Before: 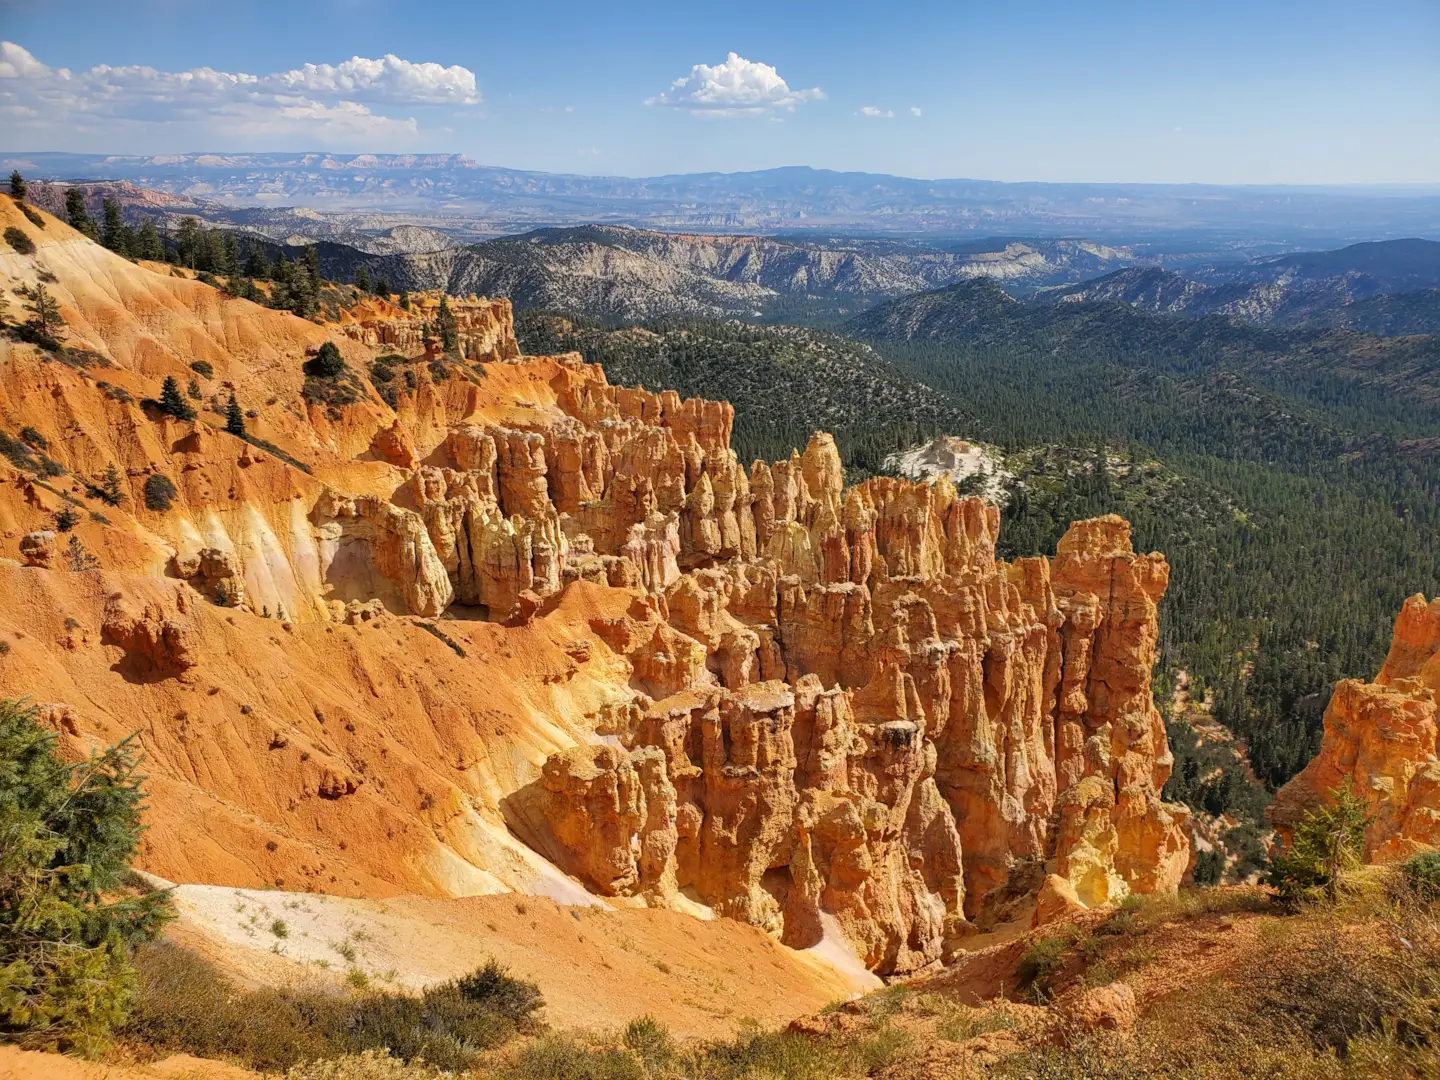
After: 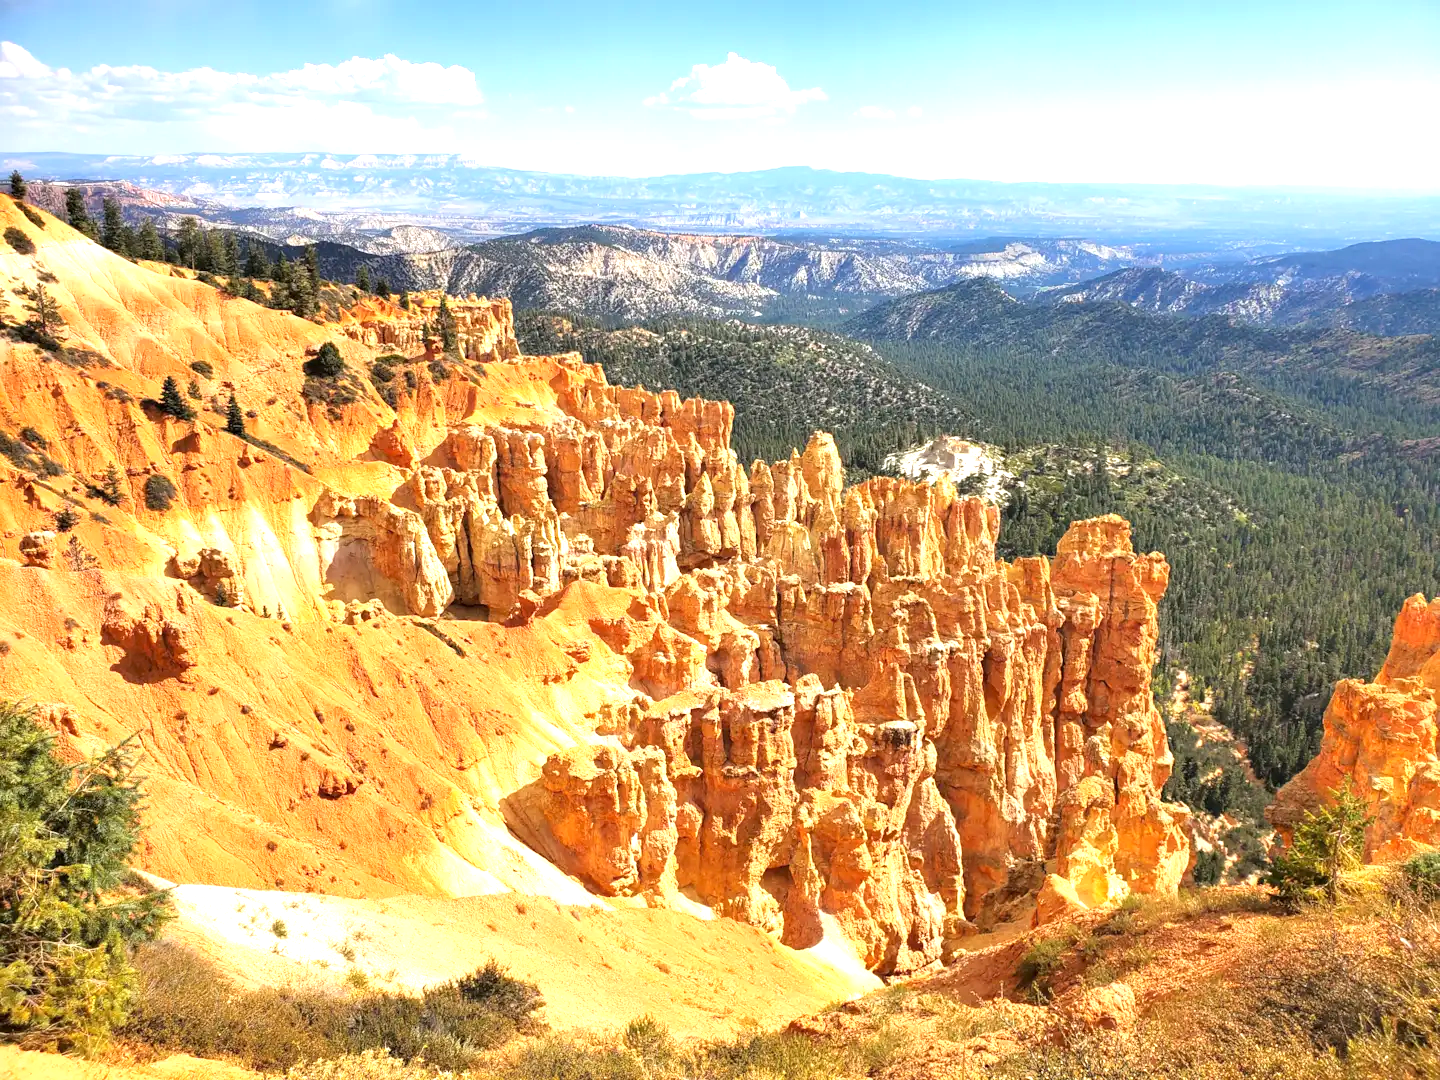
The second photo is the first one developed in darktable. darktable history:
exposure: exposure 1.259 EV, compensate exposure bias true, compensate highlight preservation false
